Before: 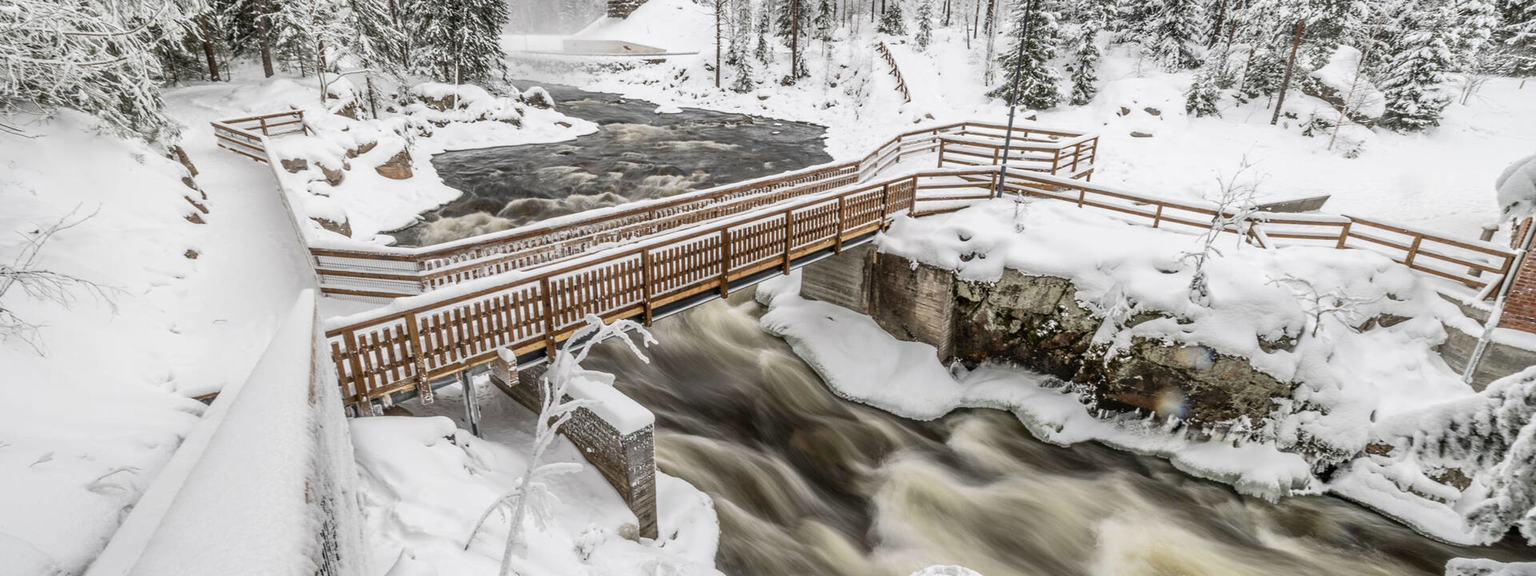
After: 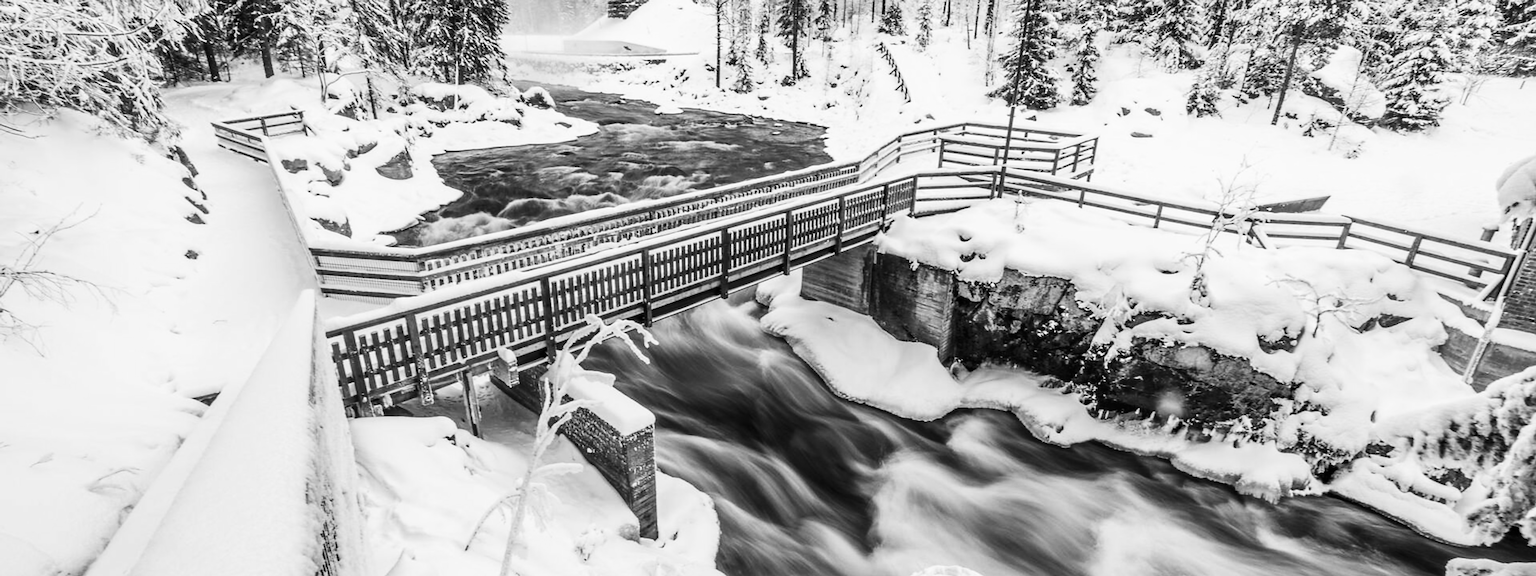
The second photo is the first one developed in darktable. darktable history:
sharpen: radius 1.864, amount 0.398, threshold 1.271
lowpass: radius 0.76, contrast 1.56, saturation 0, unbound 0
